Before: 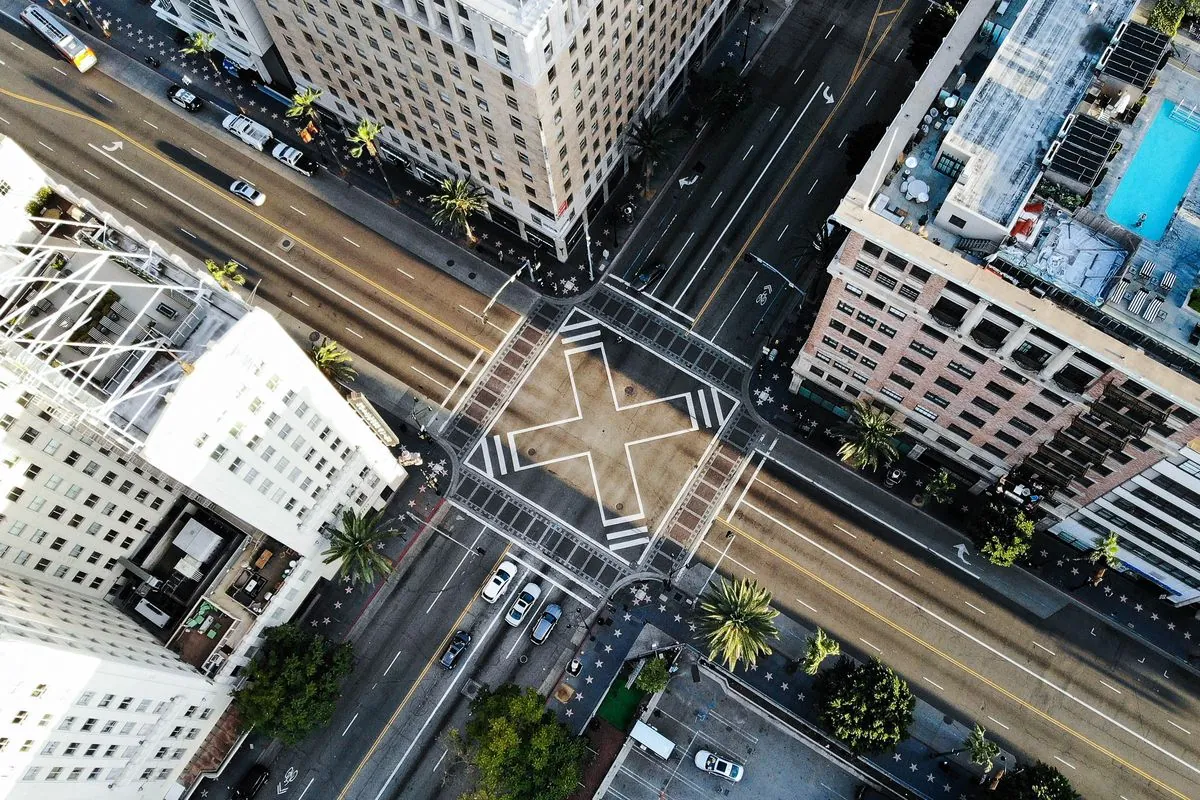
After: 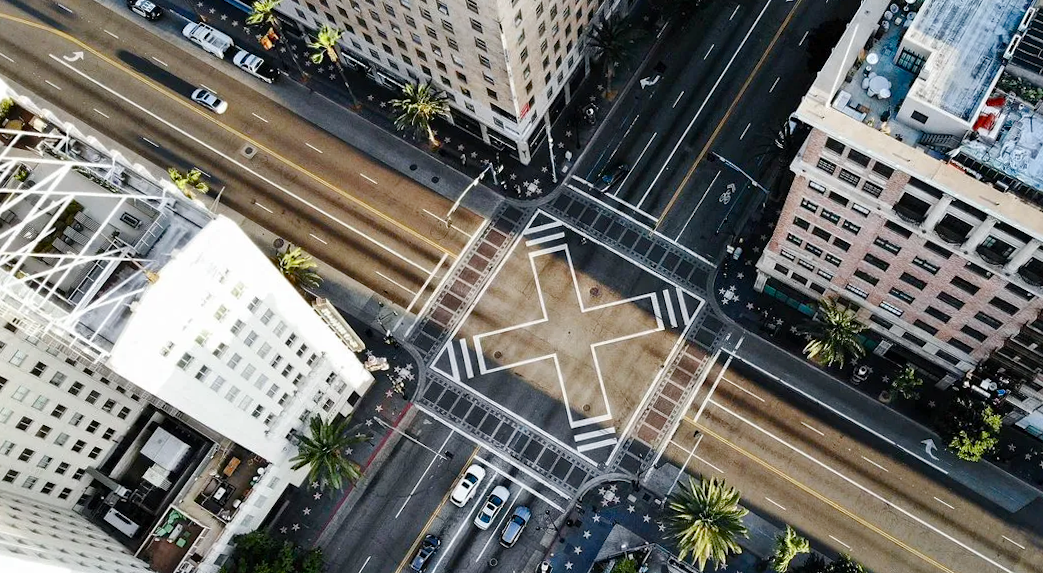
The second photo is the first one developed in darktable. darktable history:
color balance rgb: perceptual saturation grading › global saturation 20%, perceptual saturation grading › highlights -25%, perceptual saturation grading › shadows 50%, global vibrance -25%
rotate and perspective: rotation -1°, crop left 0.011, crop right 0.989, crop top 0.025, crop bottom 0.975
crop and rotate: left 2.425%, top 11.305%, right 9.6%, bottom 15.08%
